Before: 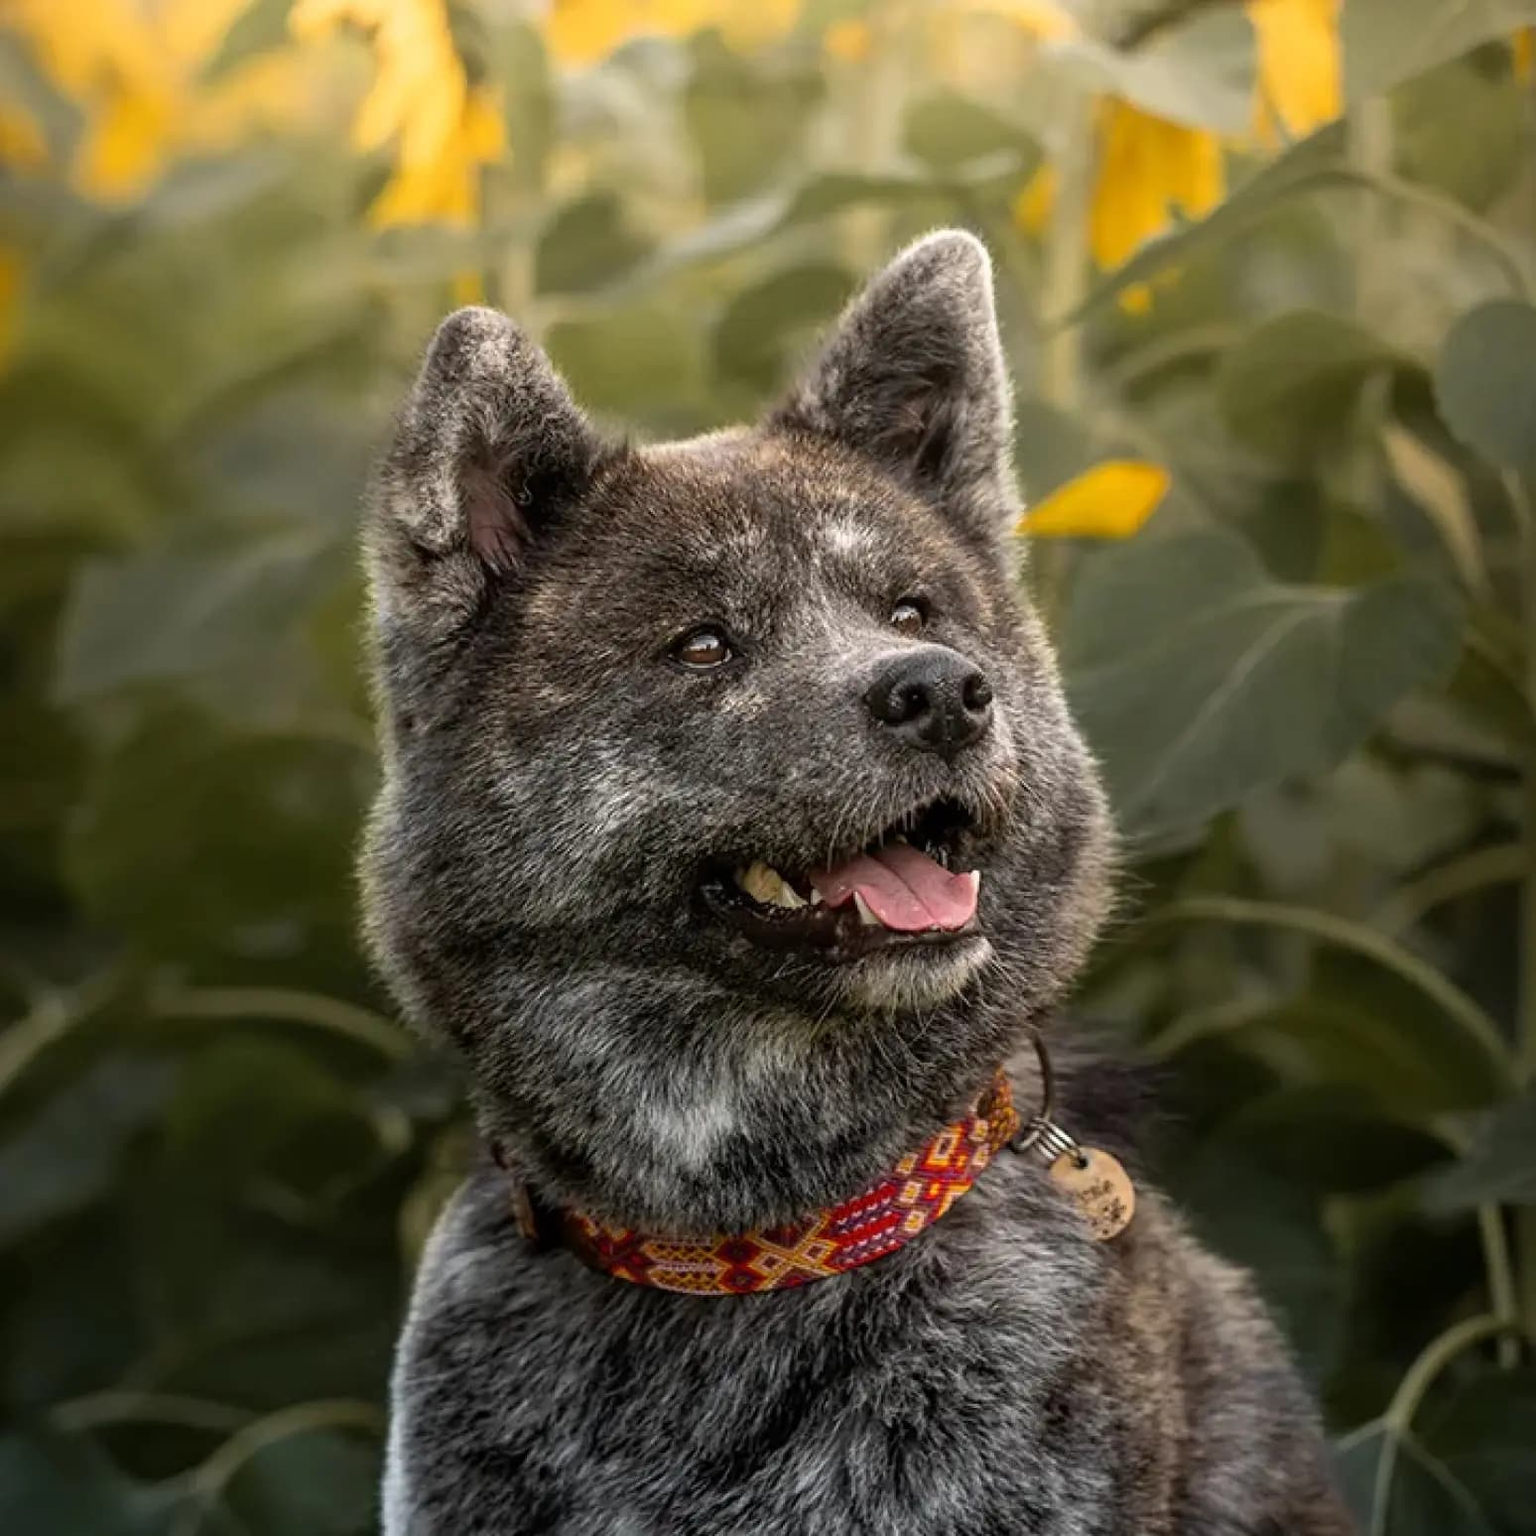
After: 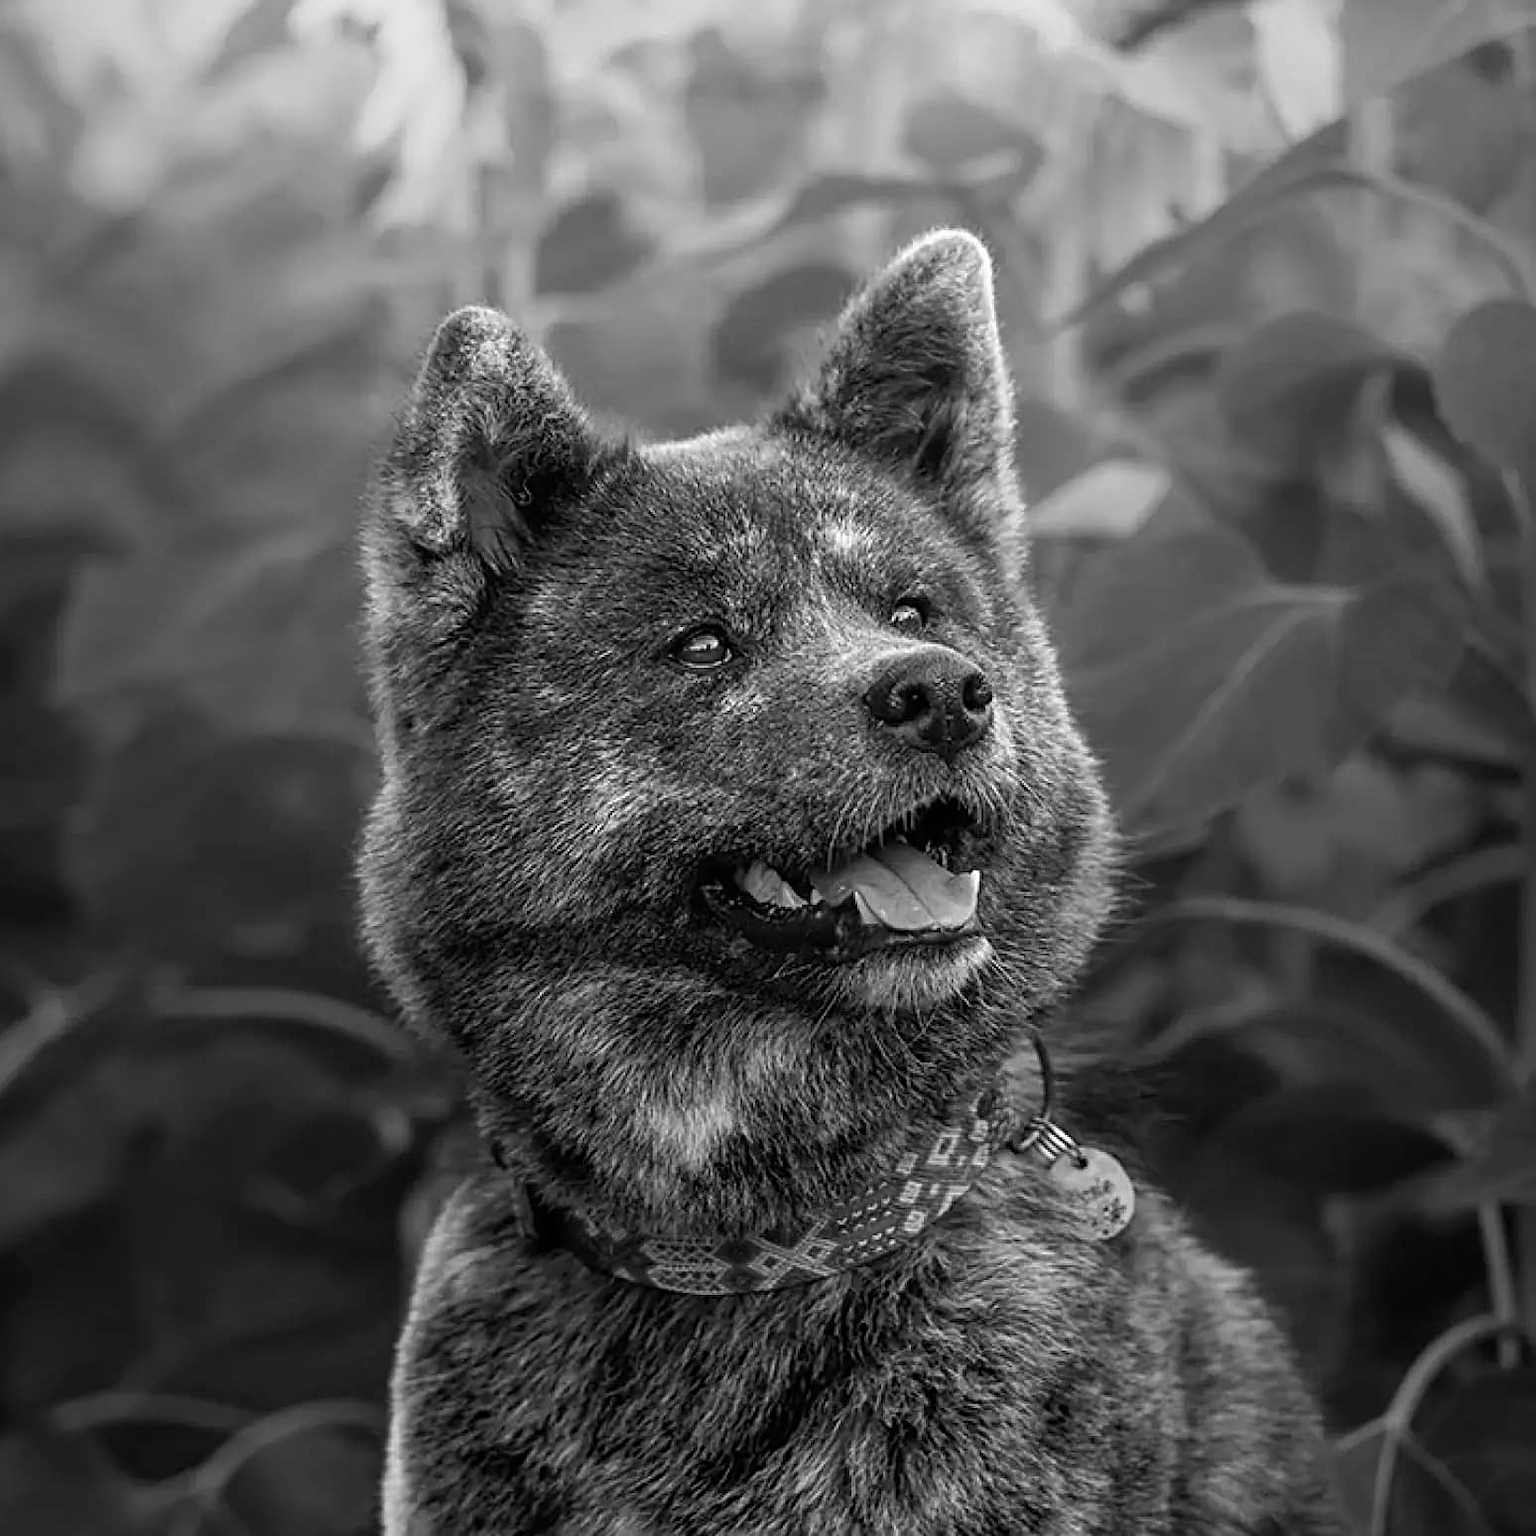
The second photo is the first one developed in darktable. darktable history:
monochrome: a -3.63, b -0.465
sharpen: on, module defaults
